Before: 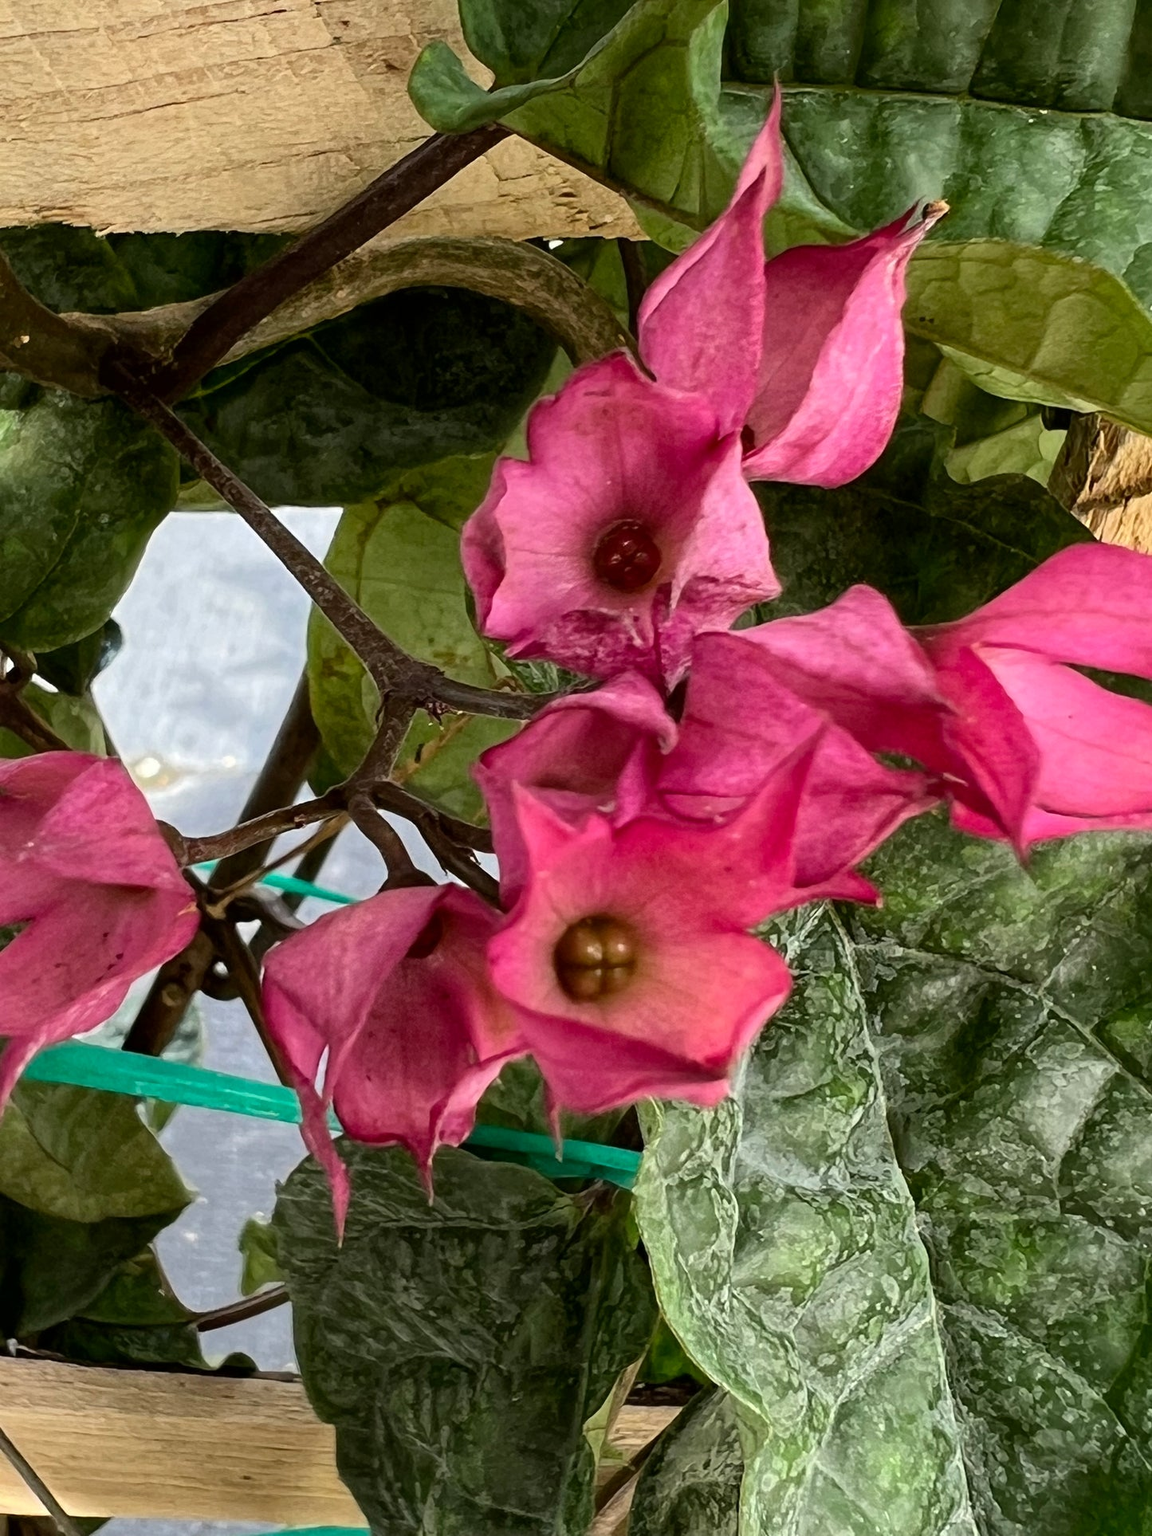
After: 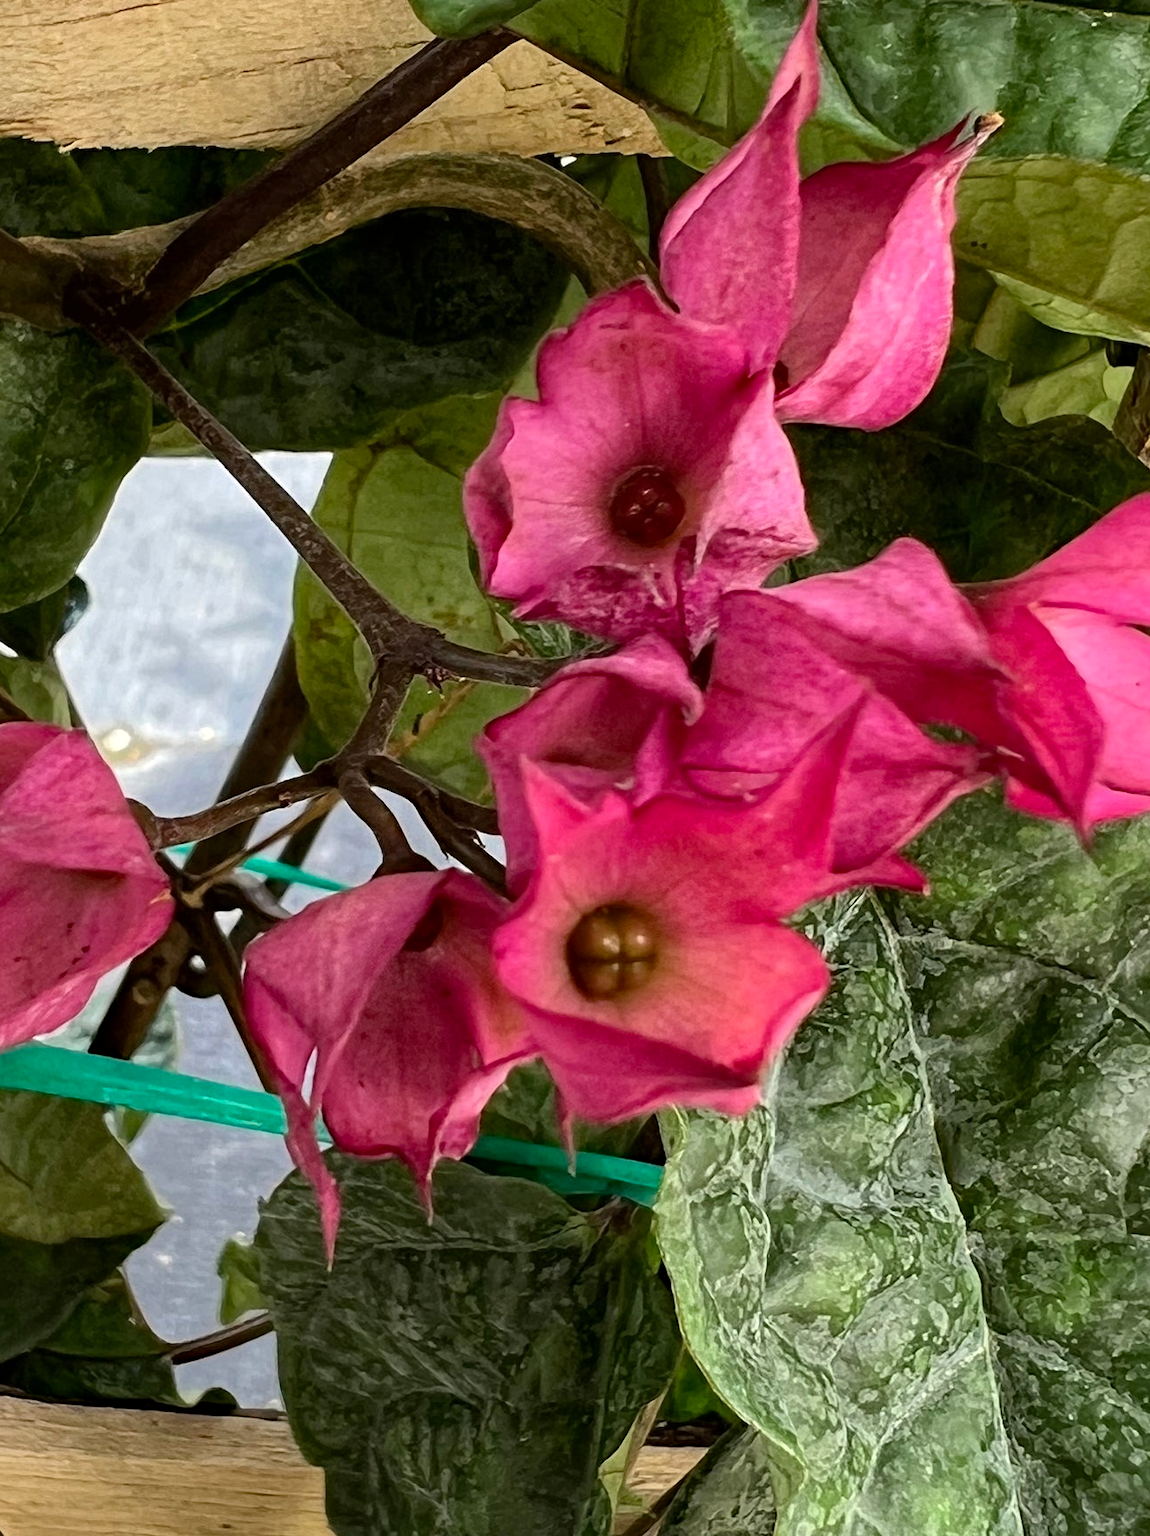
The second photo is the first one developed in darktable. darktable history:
crop: left 3.7%, top 6.451%, right 6.003%, bottom 3.17%
haze removal: compatibility mode true, adaptive false
